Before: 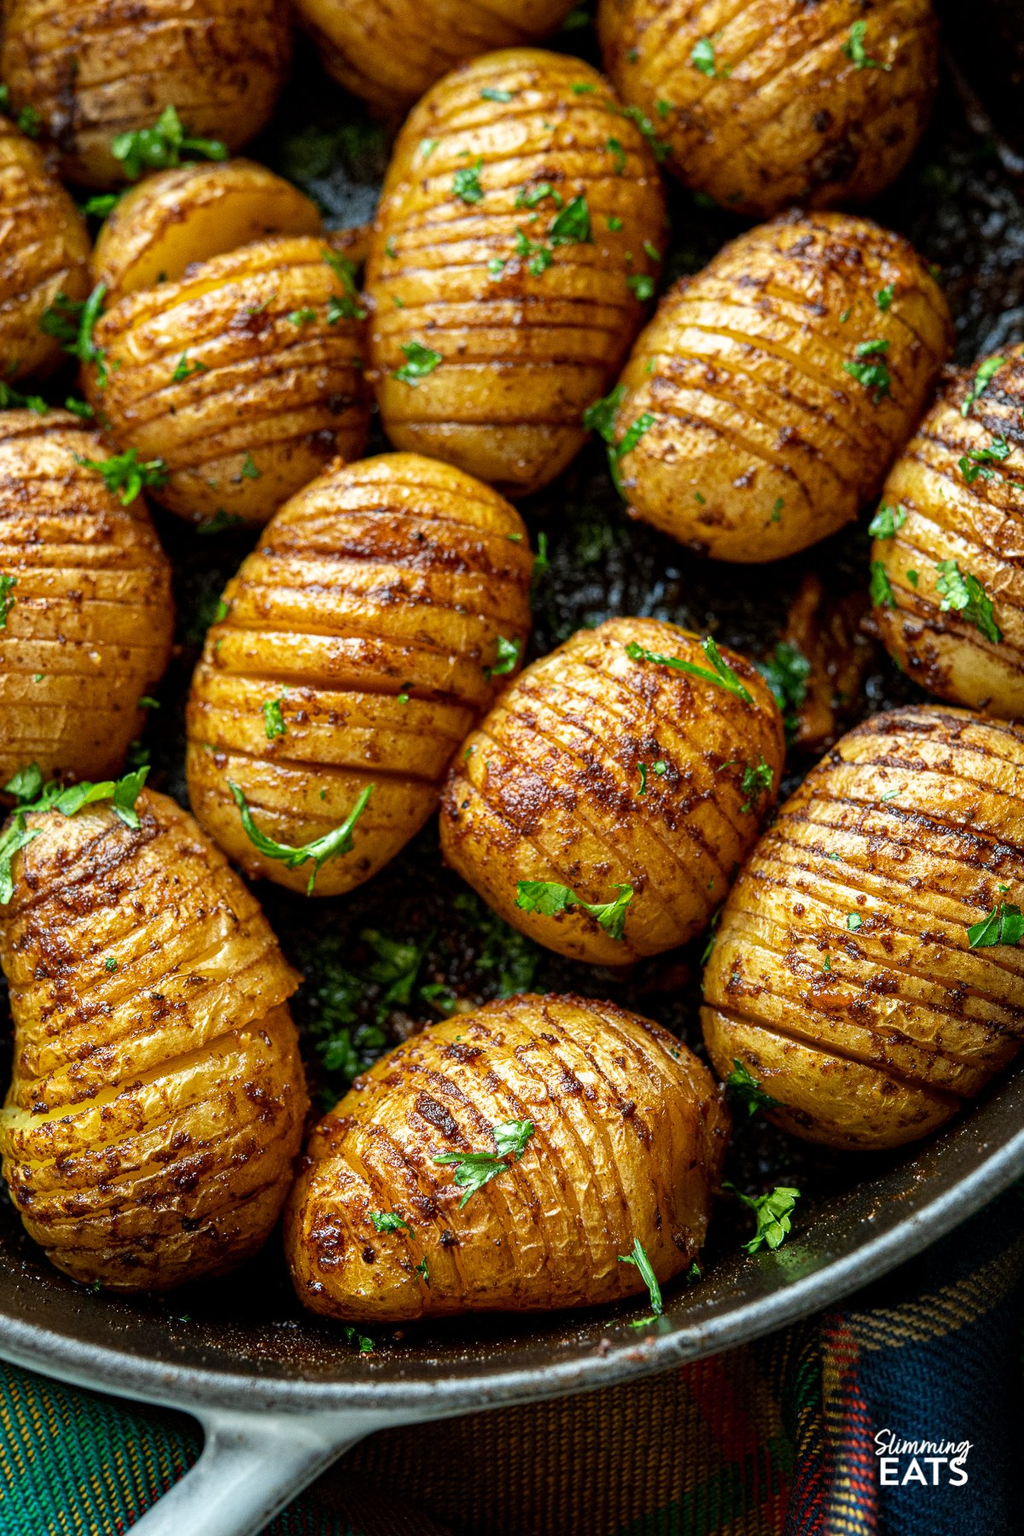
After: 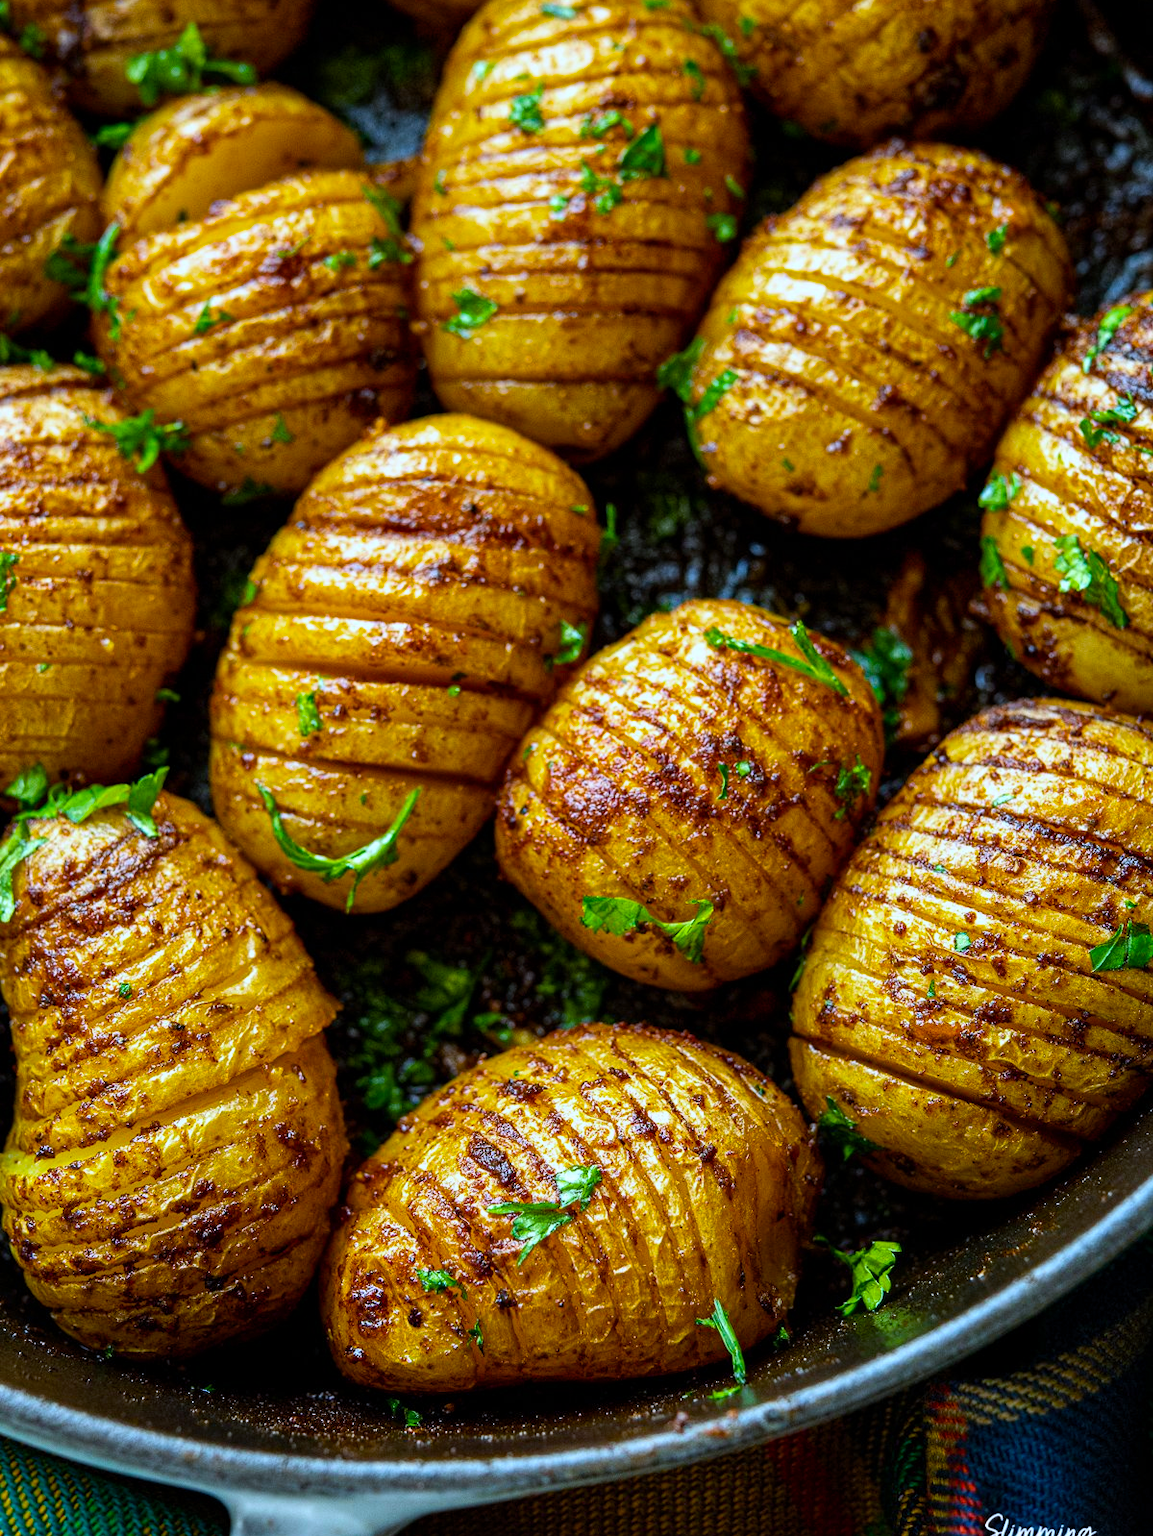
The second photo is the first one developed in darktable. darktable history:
crop and rotate: top 5.609%, bottom 5.609%
white balance: red 0.931, blue 1.11
color balance rgb: perceptual saturation grading › global saturation 40%, global vibrance 15%
